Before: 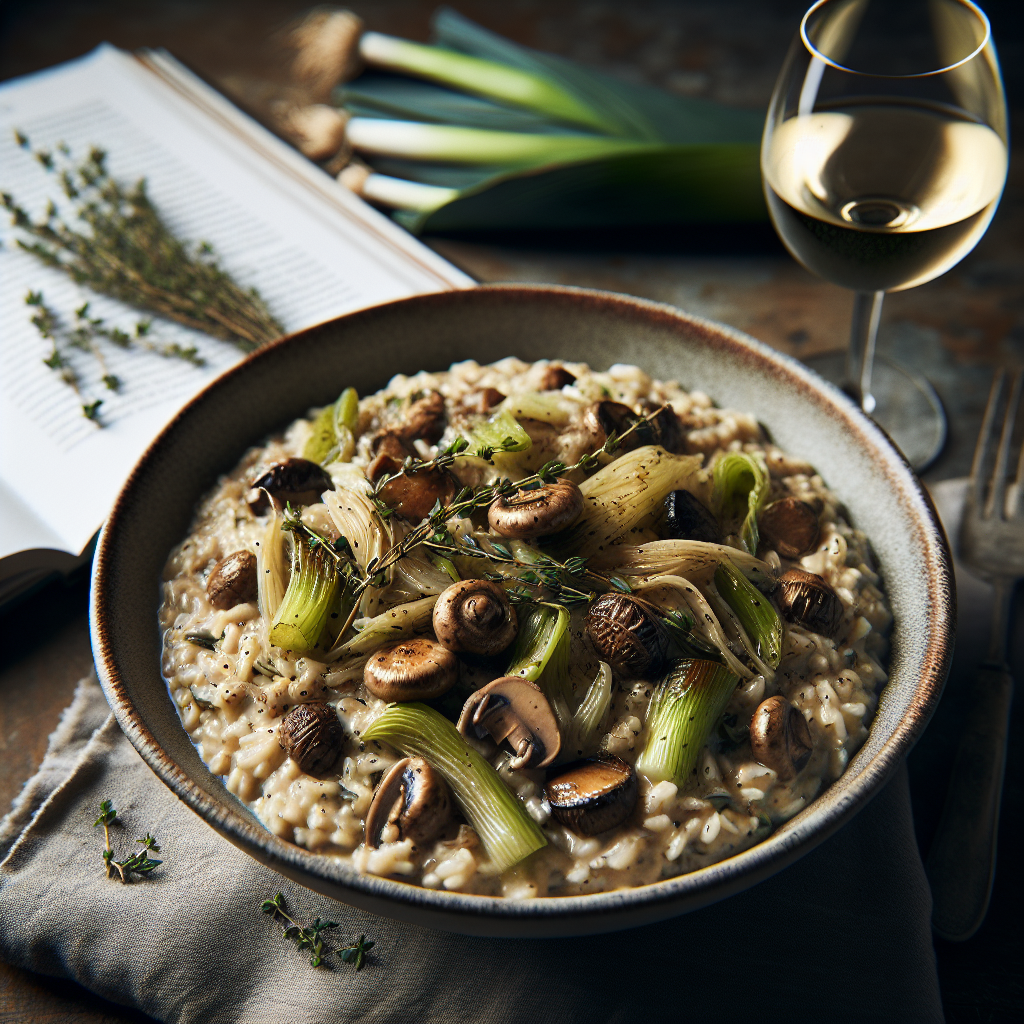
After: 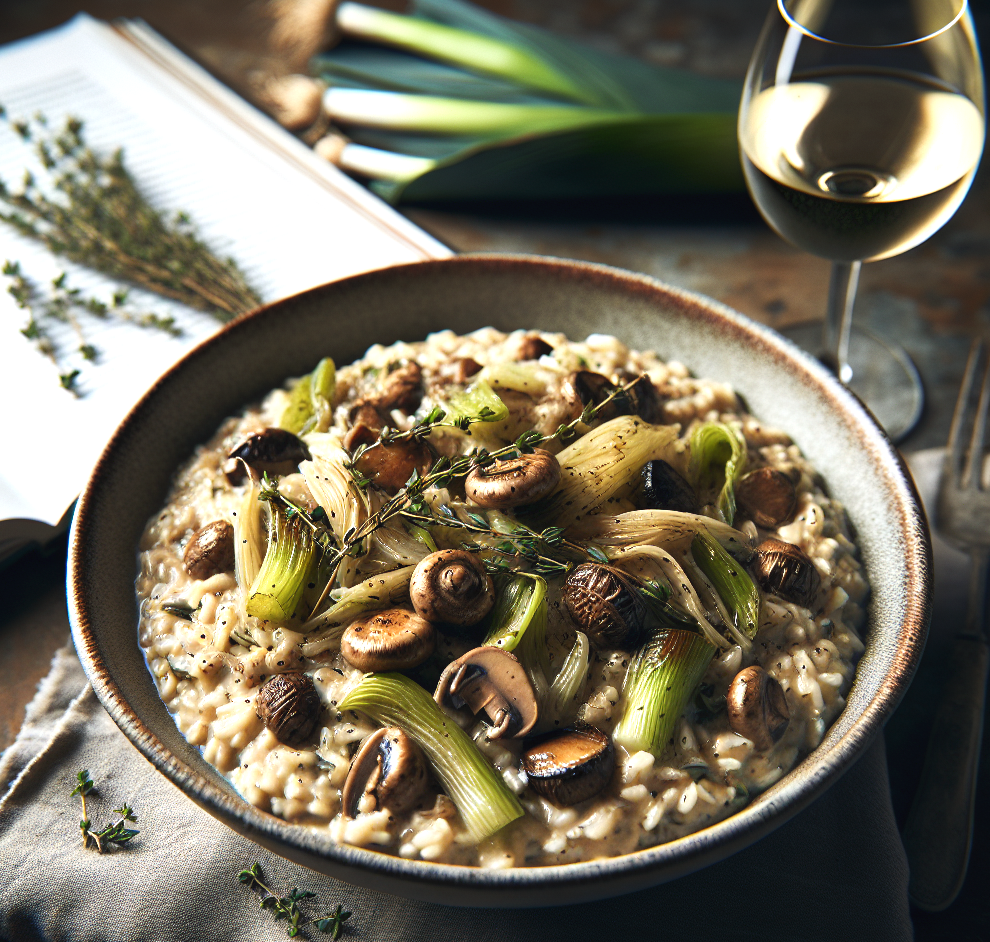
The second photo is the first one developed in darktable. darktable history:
exposure: black level correction -0.002, exposure 0.53 EV, compensate exposure bias true, compensate highlight preservation false
crop: left 2.262%, top 3.016%, right 1.015%, bottom 4.923%
